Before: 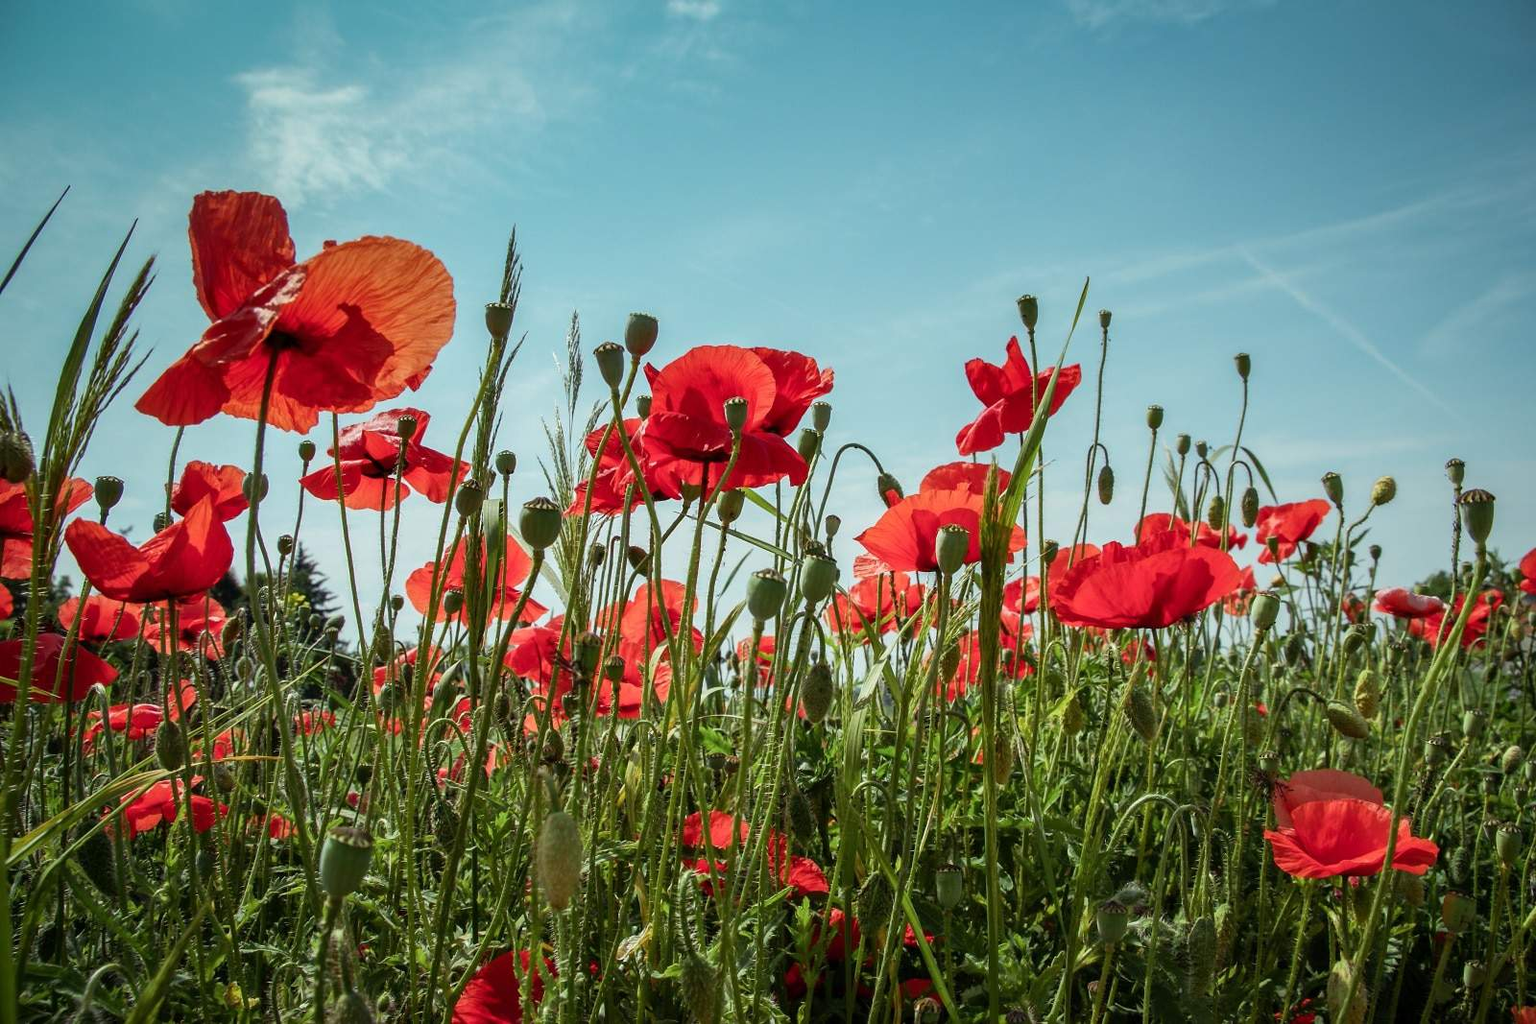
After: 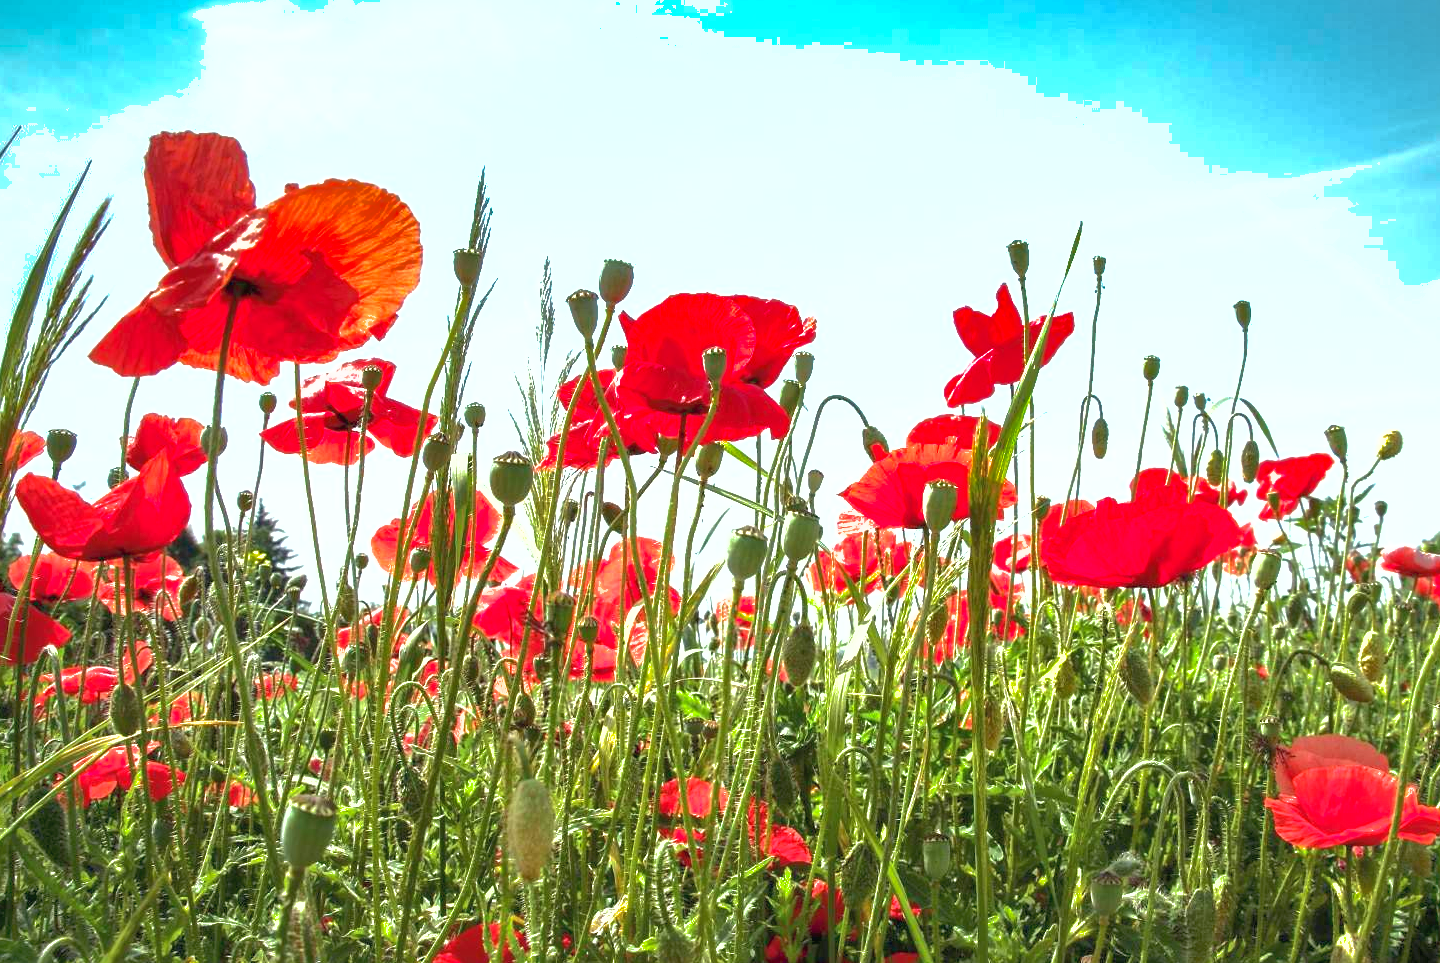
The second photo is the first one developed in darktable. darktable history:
exposure: black level correction 0, exposure 1.457 EV, compensate highlight preservation false
crop: left 3.285%, top 6.369%, right 6.662%, bottom 3.284%
shadows and highlights: shadows 60.73, highlights -59.99
